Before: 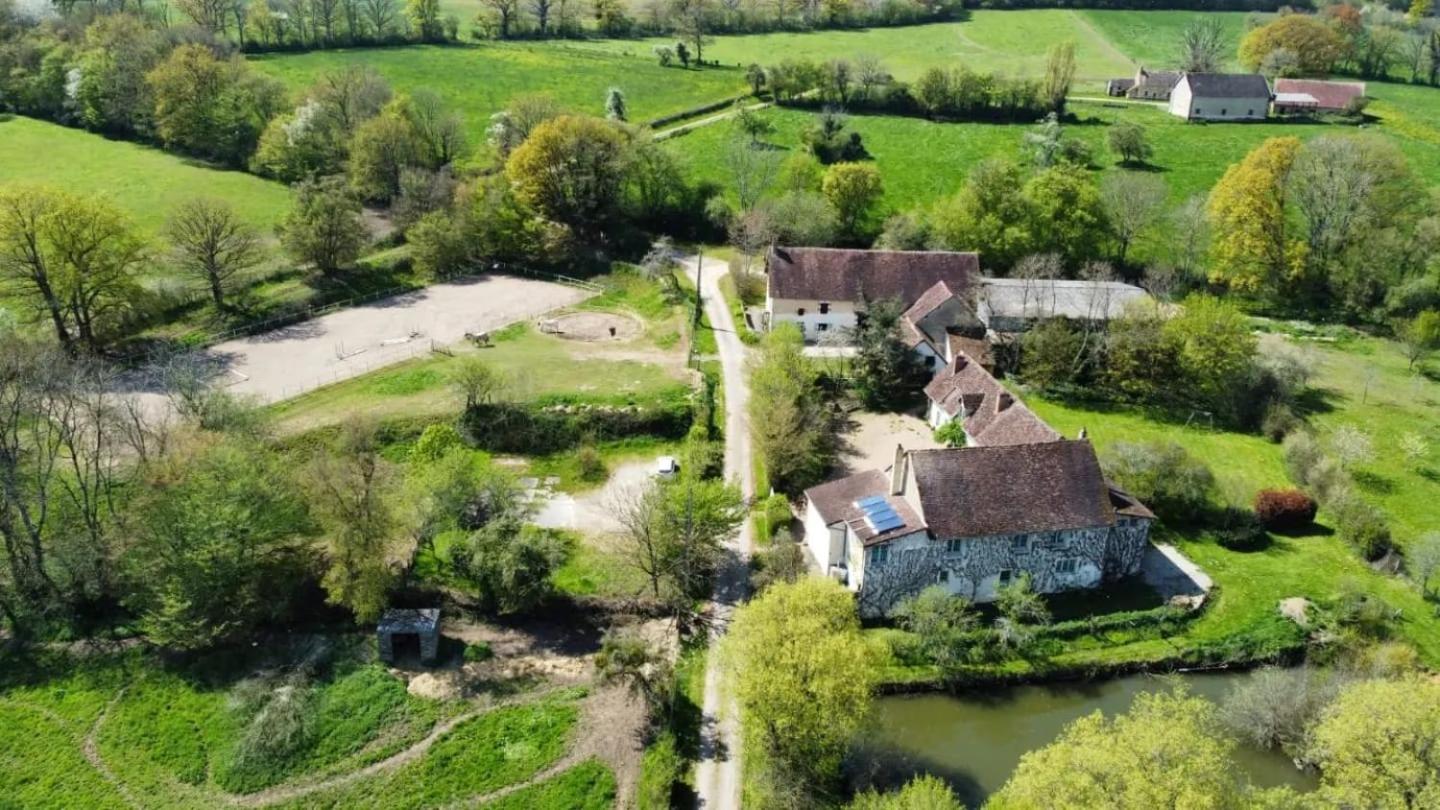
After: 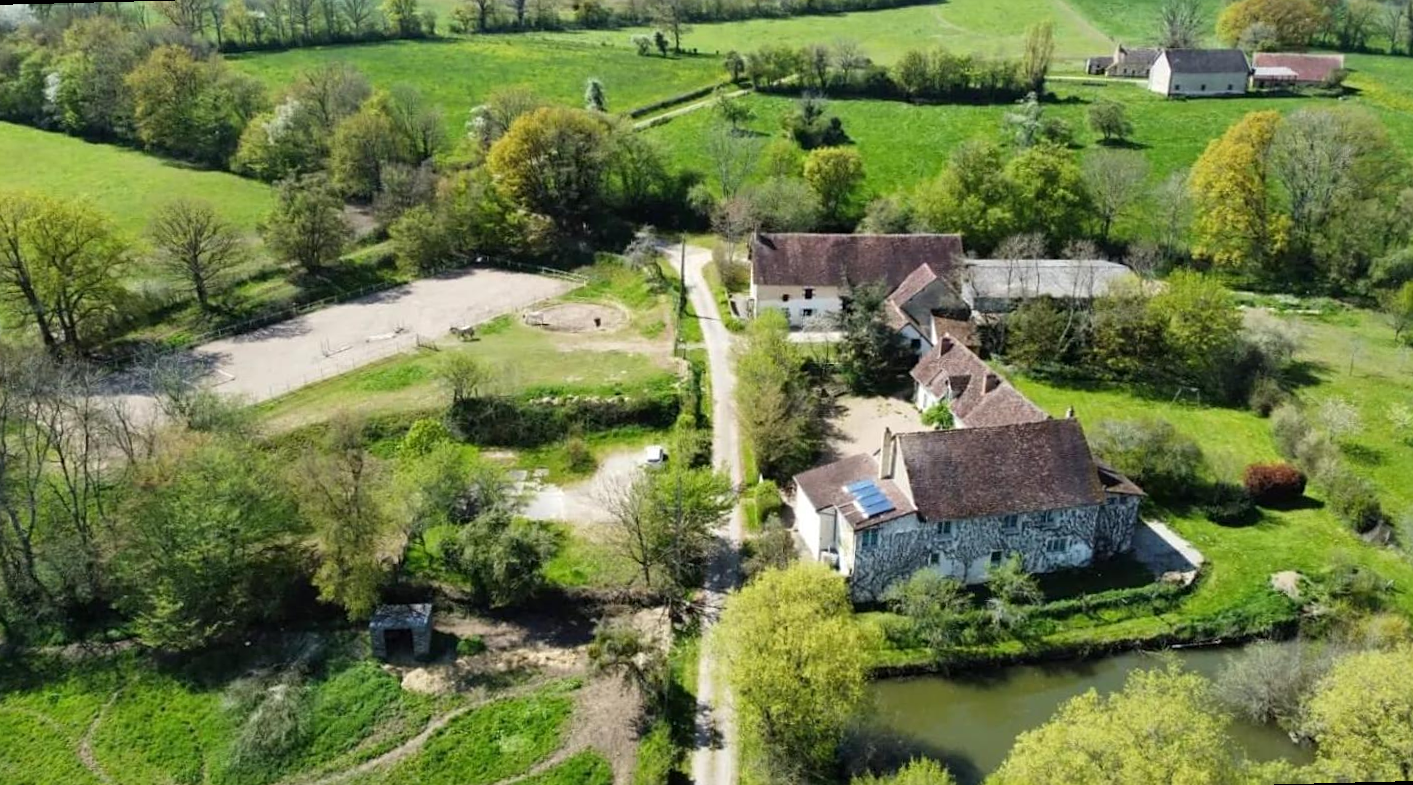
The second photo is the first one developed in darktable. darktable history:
sharpen: amount 0.2
rotate and perspective: rotation -1.42°, crop left 0.016, crop right 0.984, crop top 0.035, crop bottom 0.965
